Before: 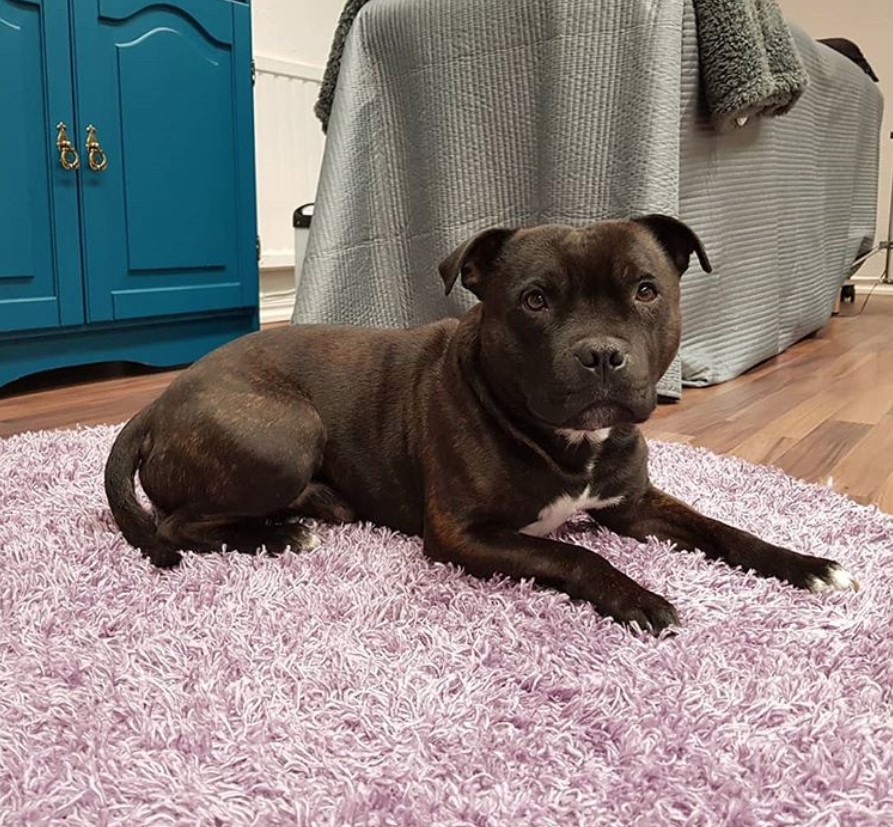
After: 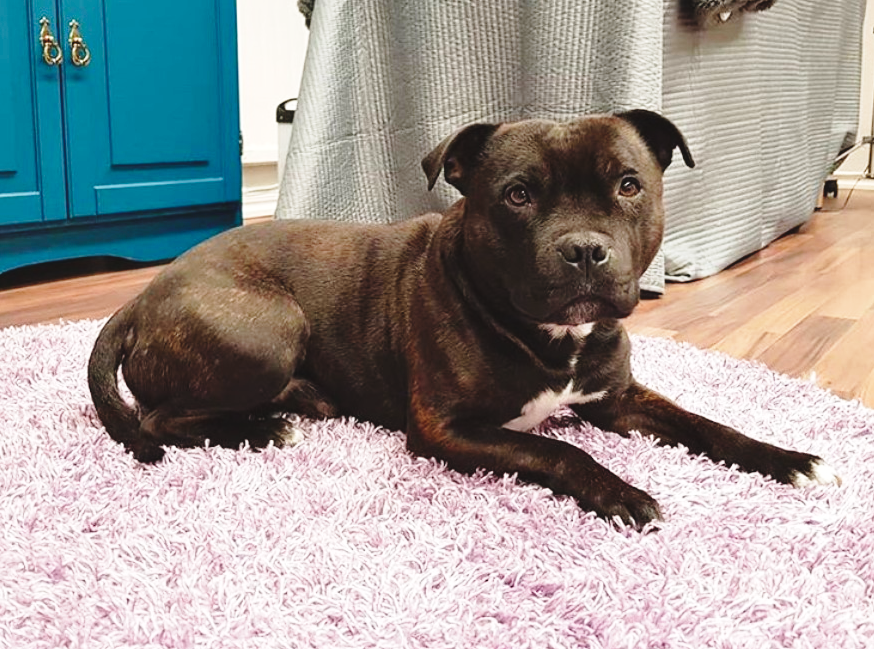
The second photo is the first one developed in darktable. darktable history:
exposure: black level correction -0.007, exposure 0.072 EV, compensate exposure bias true, compensate highlight preservation false
crop and rotate: left 1.909%, top 12.774%, right 0.212%, bottom 8.74%
base curve: curves: ch0 [(0, 0) (0.028, 0.03) (0.121, 0.232) (0.46, 0.748) (0.859, 0.968) (1, 1)], preserve colors none
